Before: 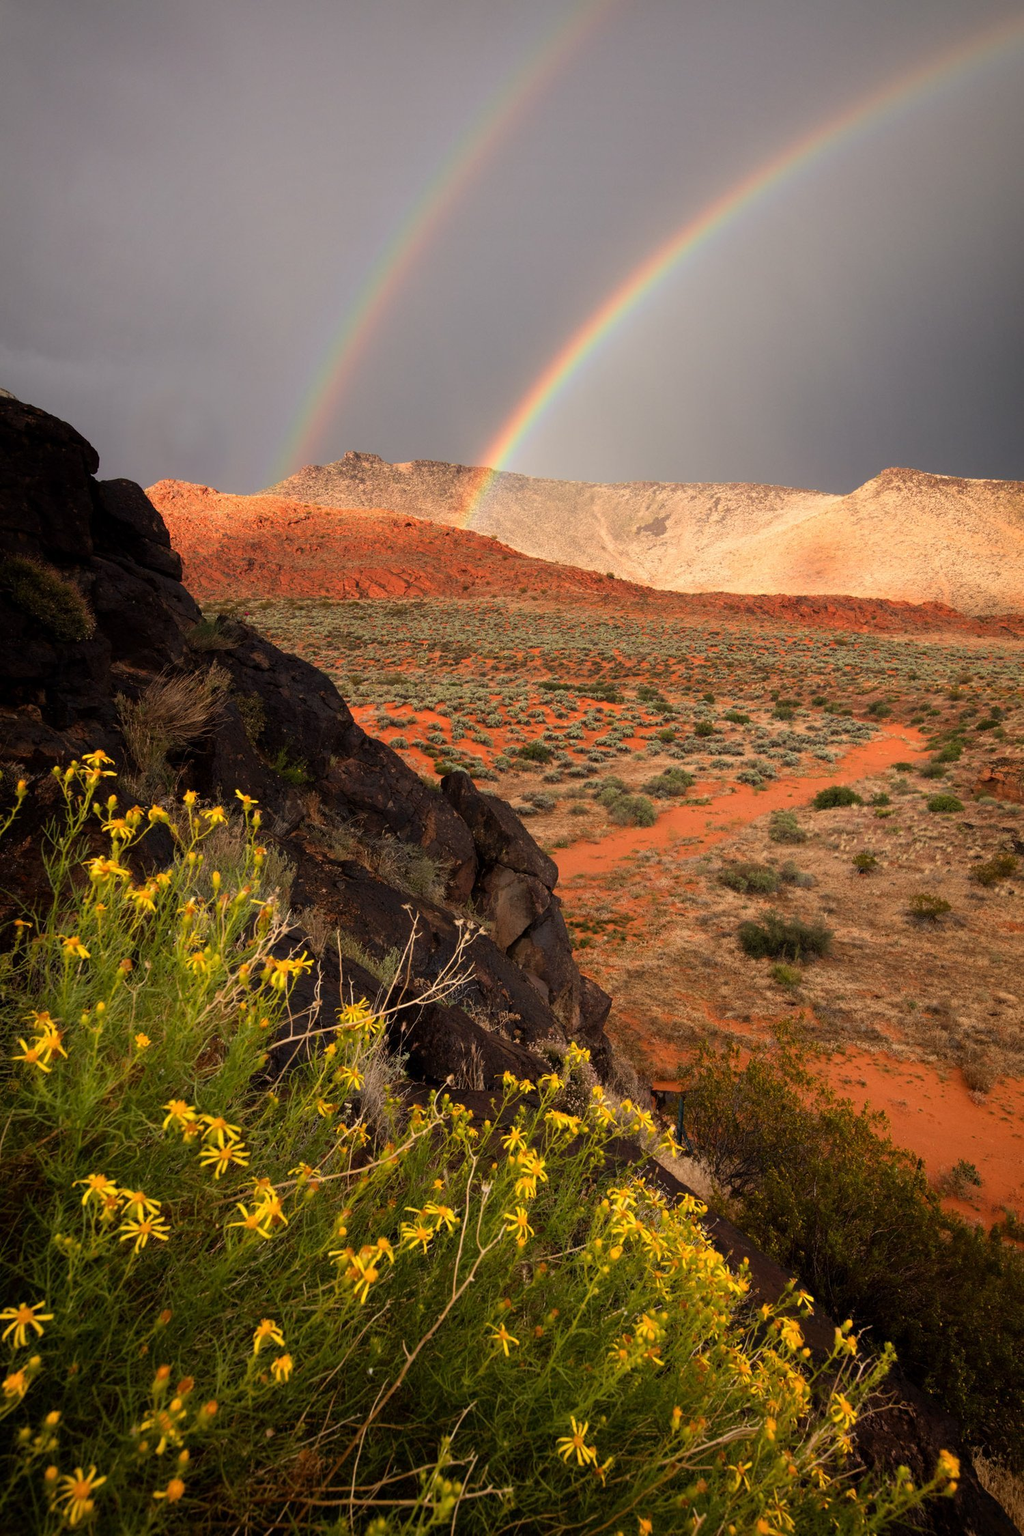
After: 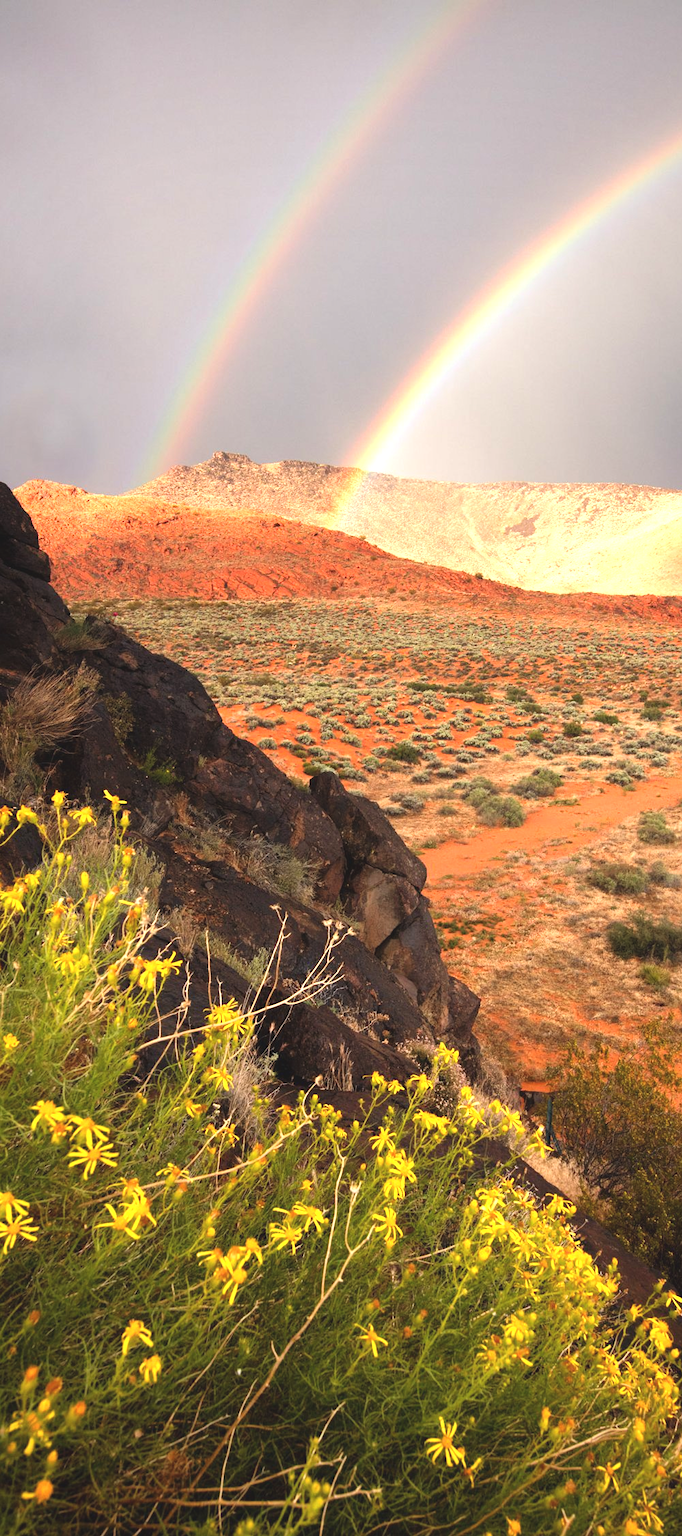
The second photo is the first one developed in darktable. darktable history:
crop and rotate: left 12.869%, right 20.417%
exposure: black level correction -0.005, exposure 1.001 EV, compensate highlight preservation false
